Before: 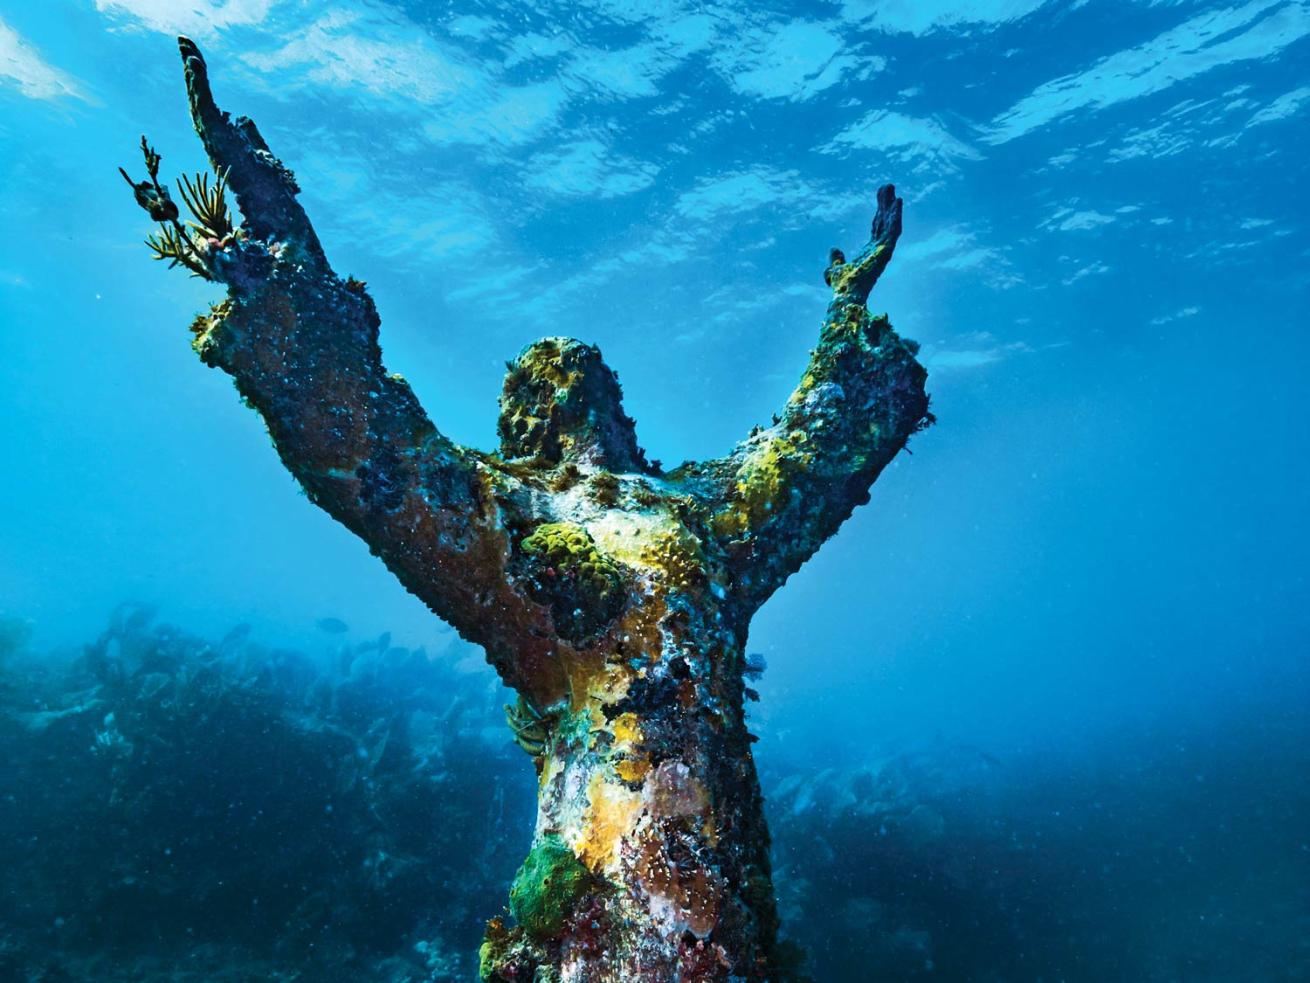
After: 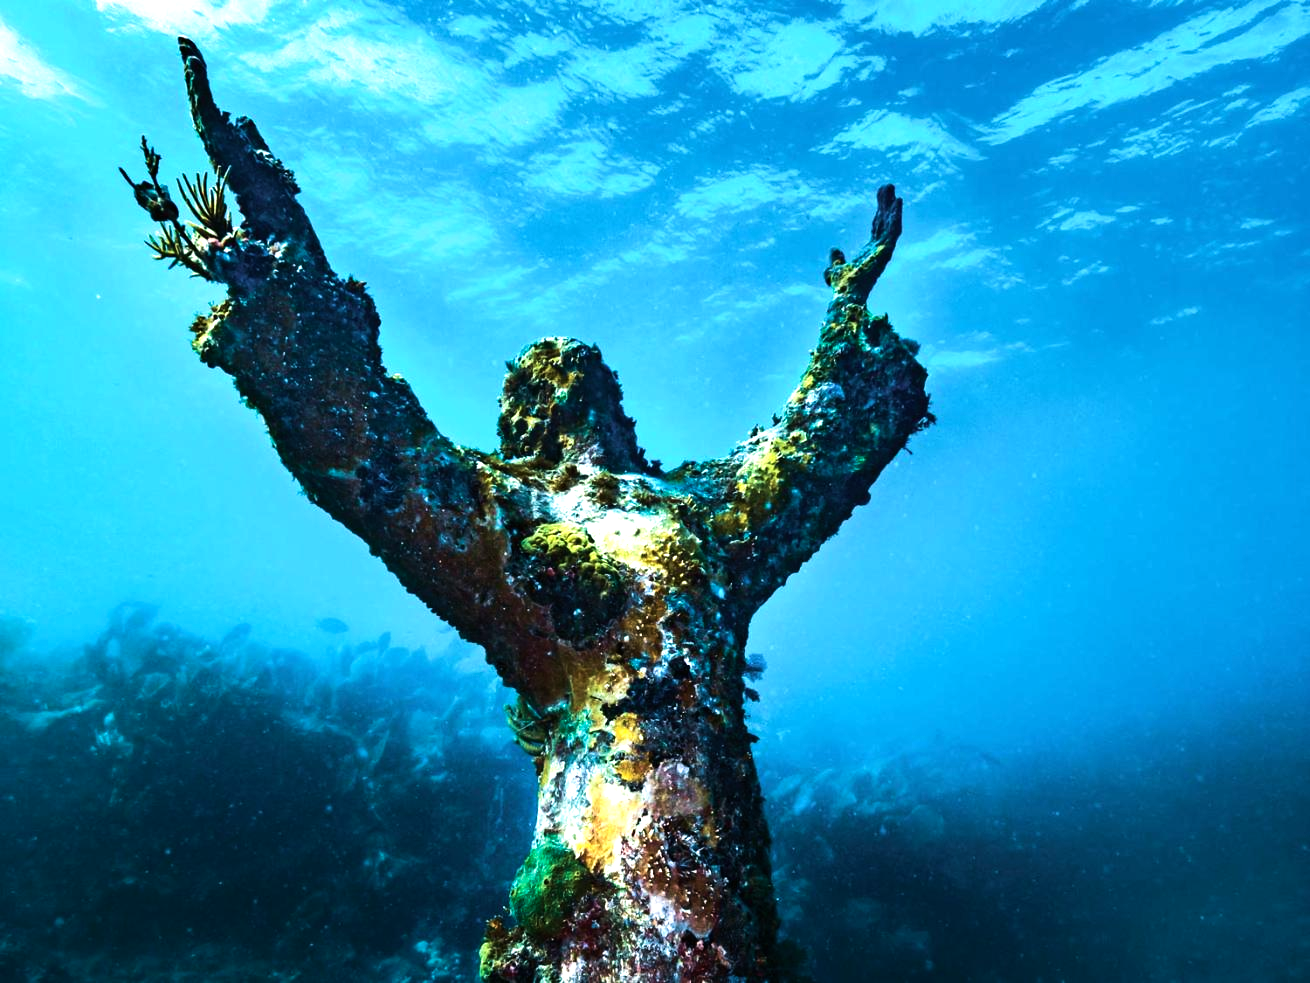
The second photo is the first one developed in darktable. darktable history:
exposure: compensate highlight preservation false
velvia: on, module defaults
tone equalizer: -8 EV -0.752 EV, -7 EV -0.698 EV, -6 EV -0.628 EV, -5 EV -0.378 EV, -3 EV 0.389 EV, -2 EV 0.6 EV, -1 EV 0.678 EV, +0 EV 0.719 EV, edges refinement/feathering 500, mask exposure compensation -1.57 EV, preserve details no
